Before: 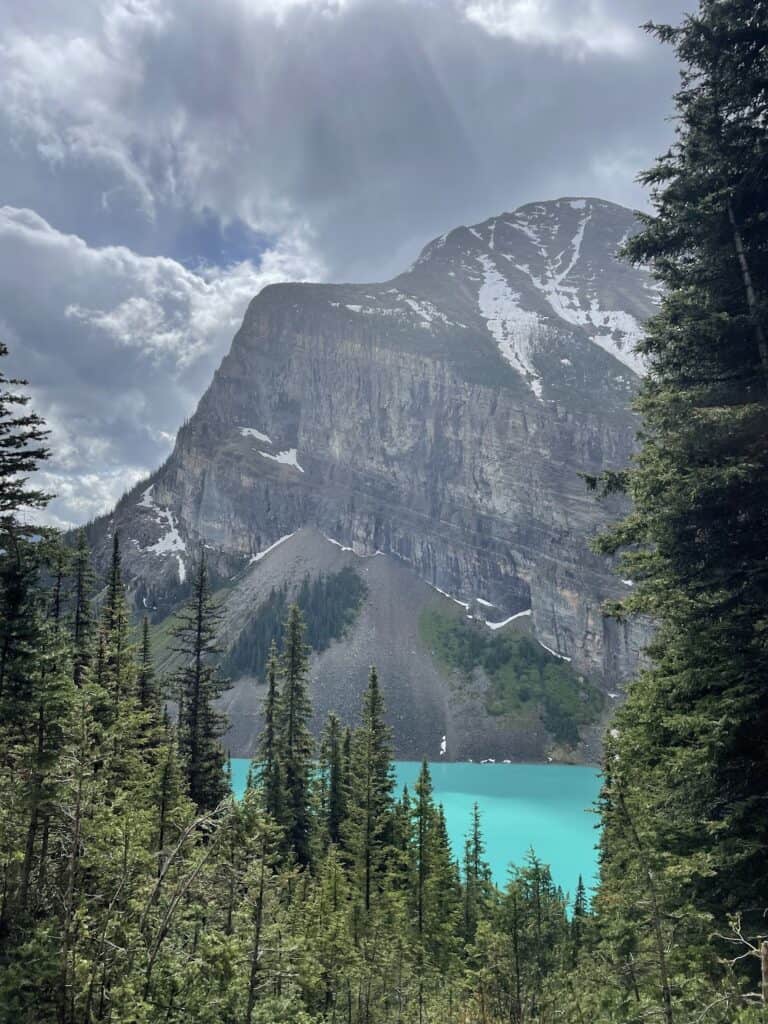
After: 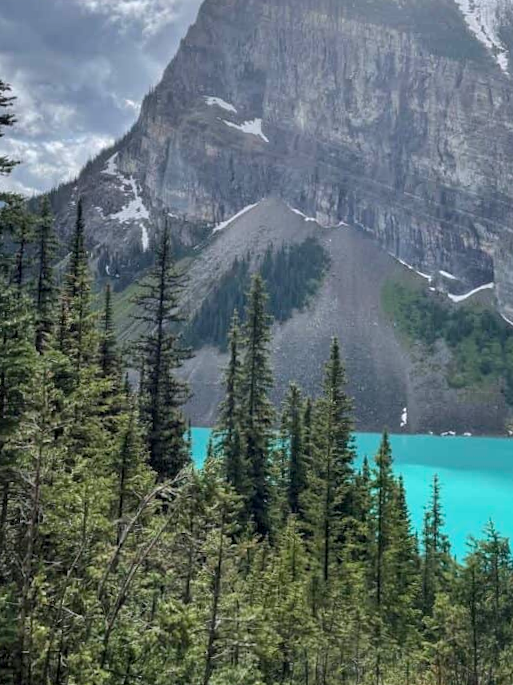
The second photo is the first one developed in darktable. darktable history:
local contrast: highlights 100%, shadows 100%, detail 120%, midtone range 0.2
white balance: red 1.004, blue 1.024
crop and rotate: angle -0.82°, left 3.85%, top 31.828%, right 27.992%
